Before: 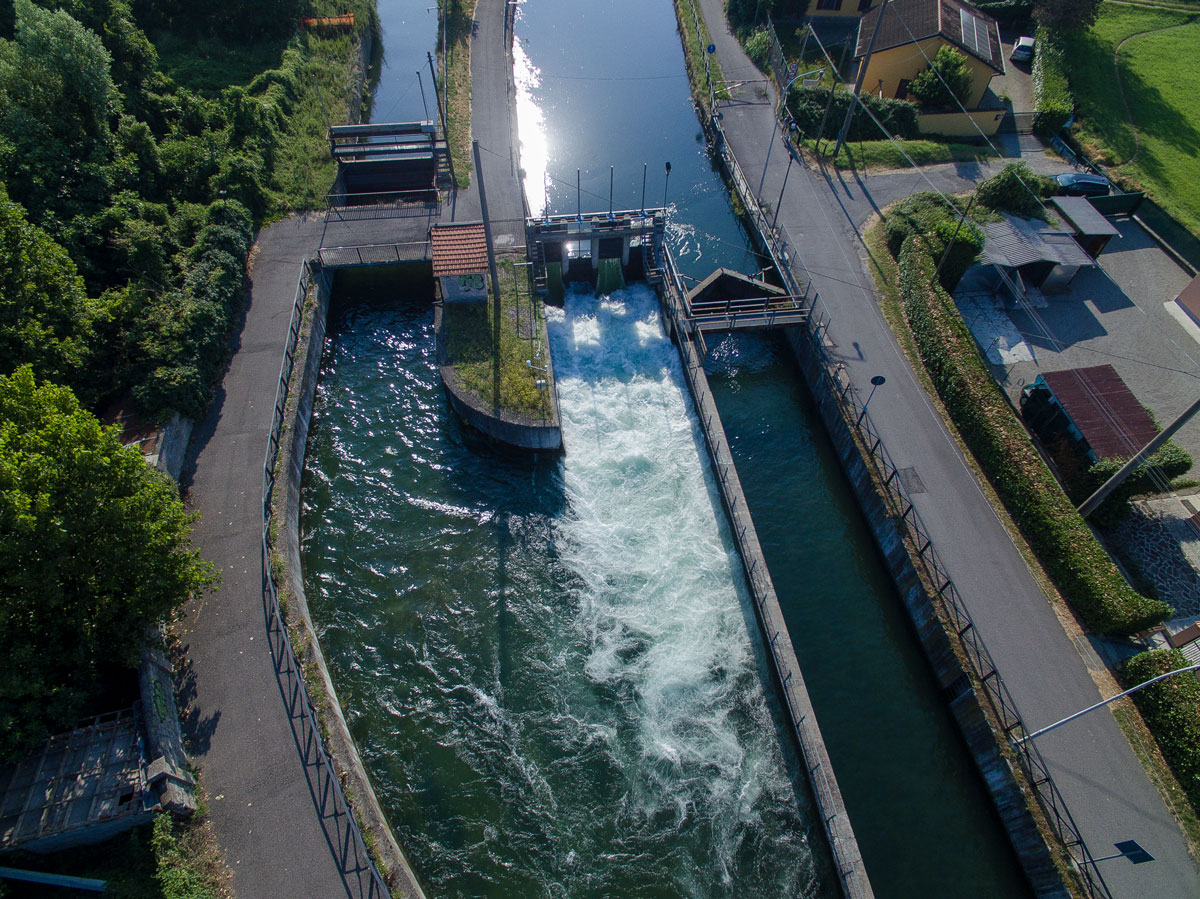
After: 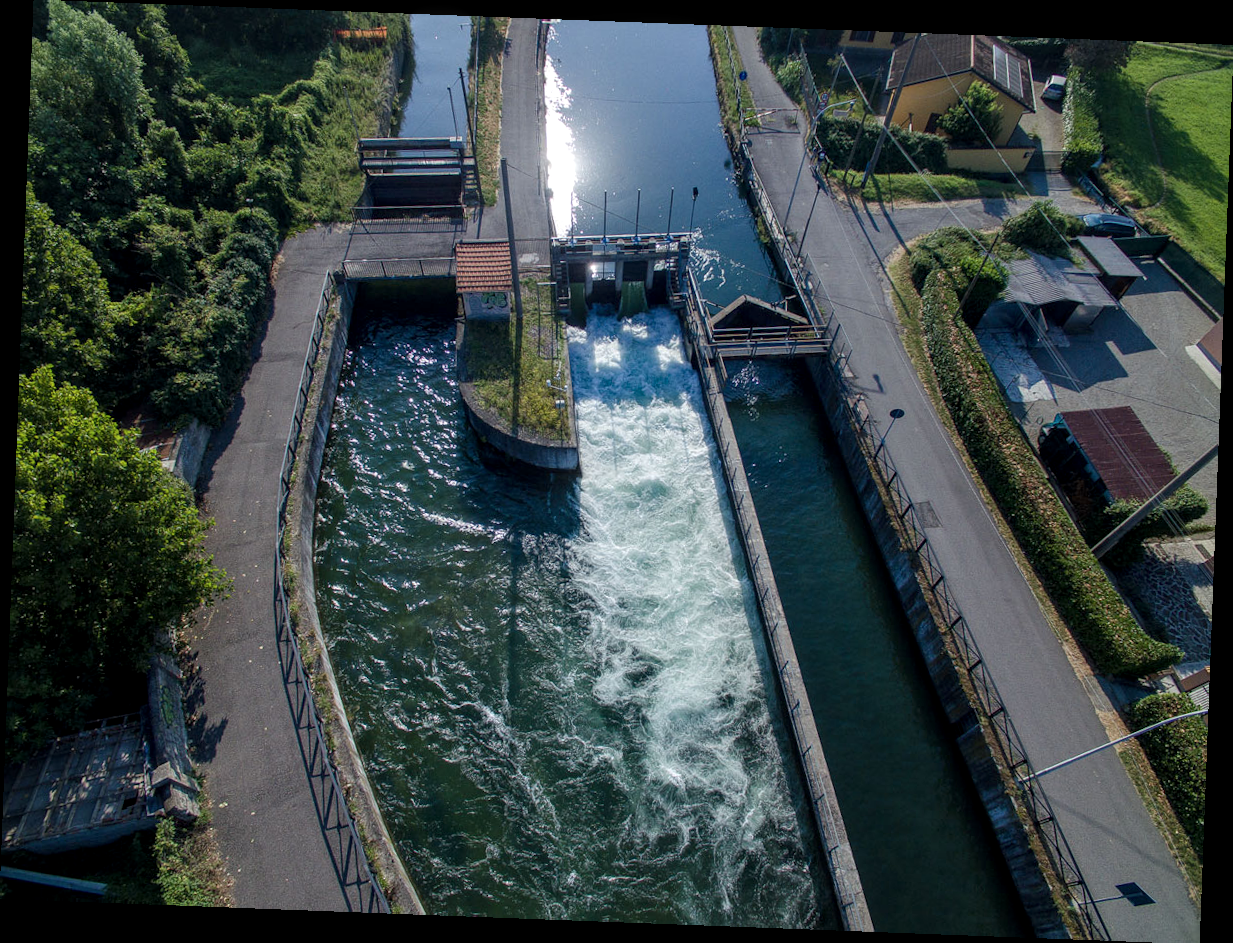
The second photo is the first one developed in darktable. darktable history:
rotate and perspective: rotation 2.17°, automatic cropping off
local contrast: detail 130%
